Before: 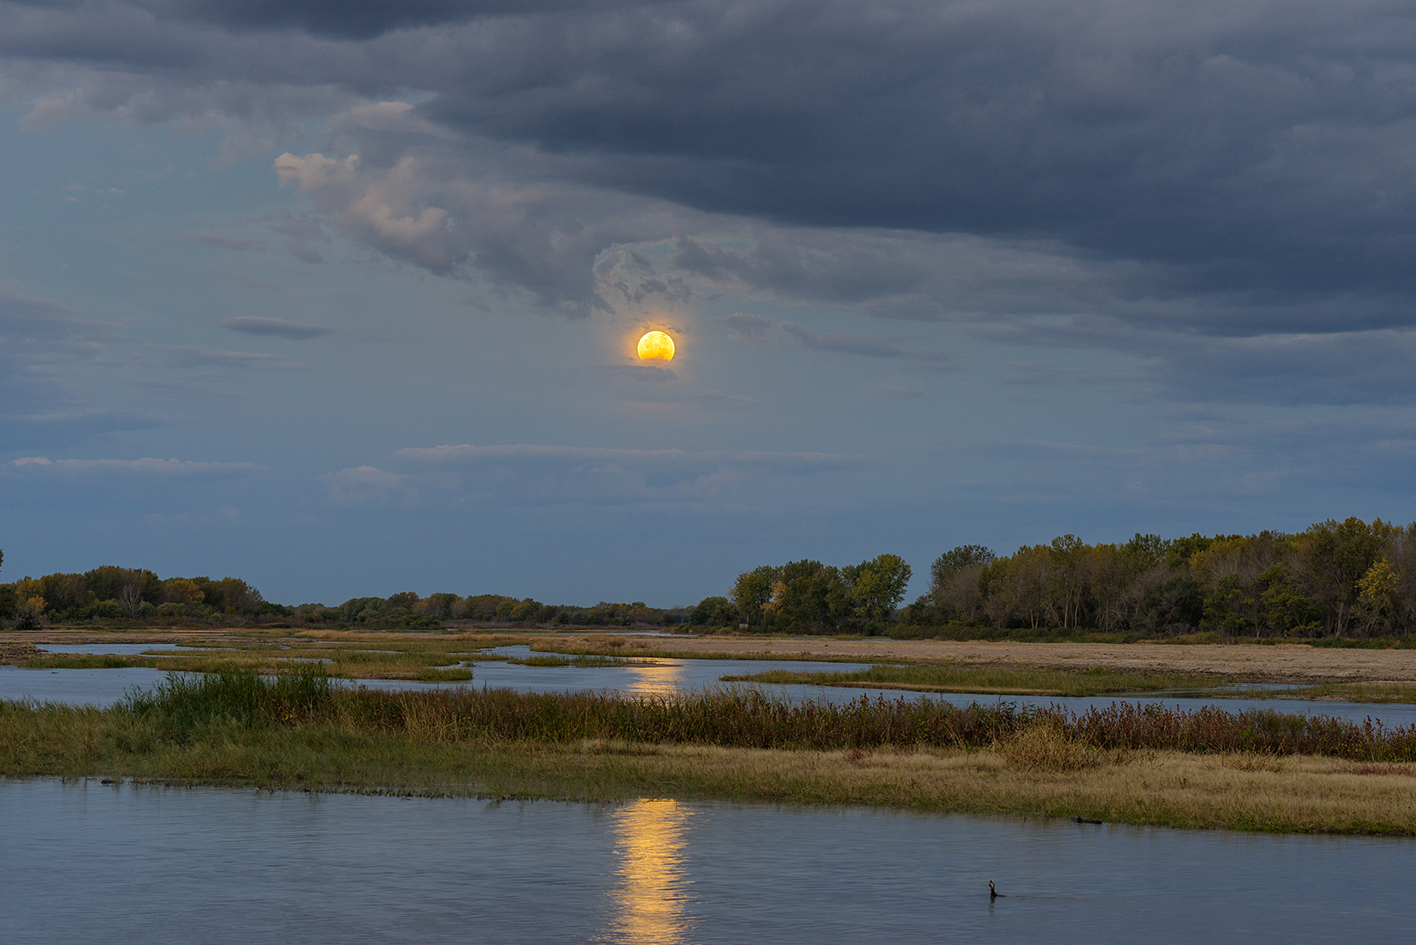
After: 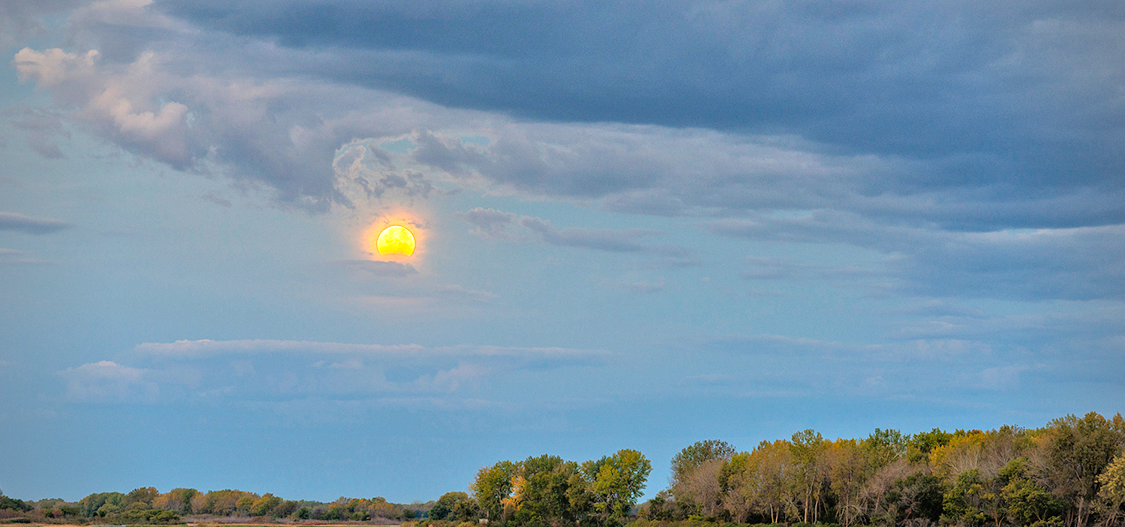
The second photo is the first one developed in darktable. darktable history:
shadows and highlights: shadows 25.99, highlights -25.84, shadows color adjustment 97.98%, highlights color adjustment 58.2%
exposure: black level correction 0, exposure 0.894 EV, compensate exposure bias true, compensate highlight preservation false
tone equalizer: -7 EV 0.15 EV, -6 EV 0.585 EV, -5 EV 1.15 EV, -4 EV 1.3 EV, -3 EV 1.15 EV, -2 EV 0.6 EV, -1 EV 0.155 EV, mask exposure compensation -0.497 EV
crop: left 18.377%, top 11.121%, right 2.126%, bottom 33.024%
vignetting: fall-off radius 60.94%
